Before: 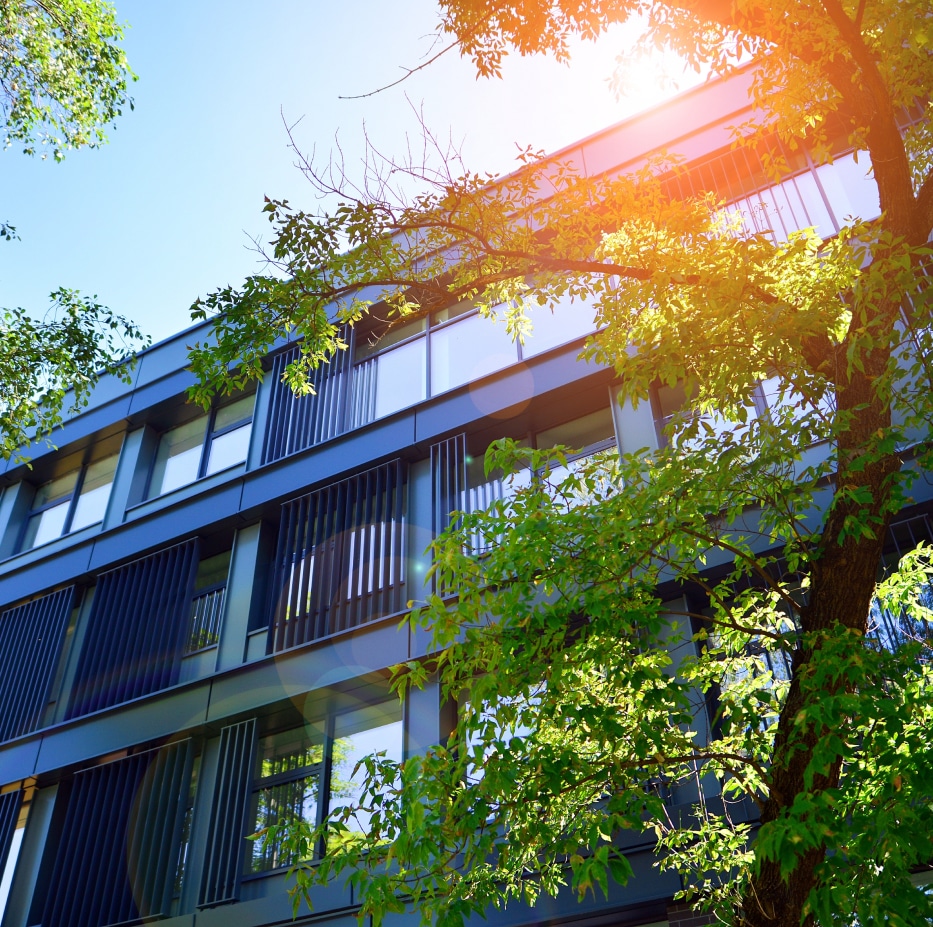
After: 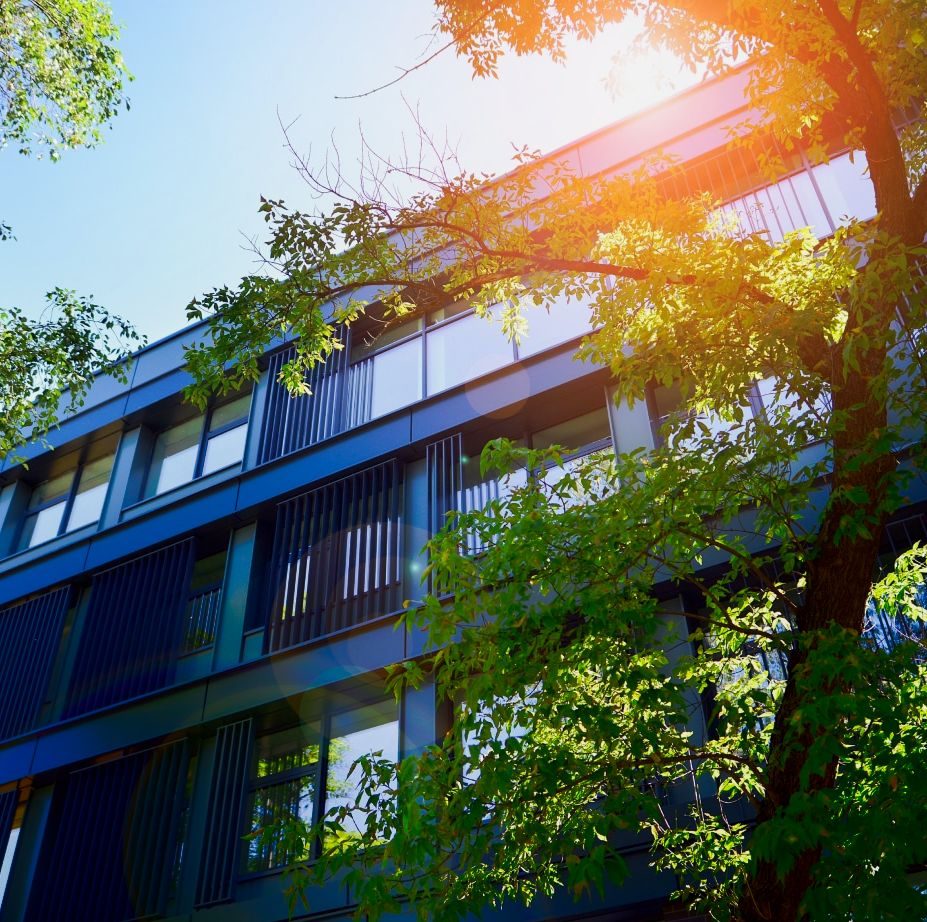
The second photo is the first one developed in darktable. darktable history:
exposure: black level correction 0.001, exposure -0.2 EV, compensate highlight preservation false
shadows and highlights: shadows -70, highlights 35, soften with gaussian
crop and rotate: left 0.614%, top 0.179%, bottom 0.309%
tone curve: curves: ch0 [(0, 0) (0.003, 0.003) (0.011, 0.011) (0.025, 0.024) (0.044, 0.042) (0.069, 0.066) (0.1, 0.095) (0.136, 0.129) (0.177, 0.169) (0.224, 0.214) (0.277, 0.264) (0.335, 0.319) (0.399, 0.38) (0.468, 0.446) (0.543, 0.558) (0.623, 0.636) (0.709, 0.719) (0.801, 0.807) (0.898, 0.901) (1, 1)], preserve colors none
